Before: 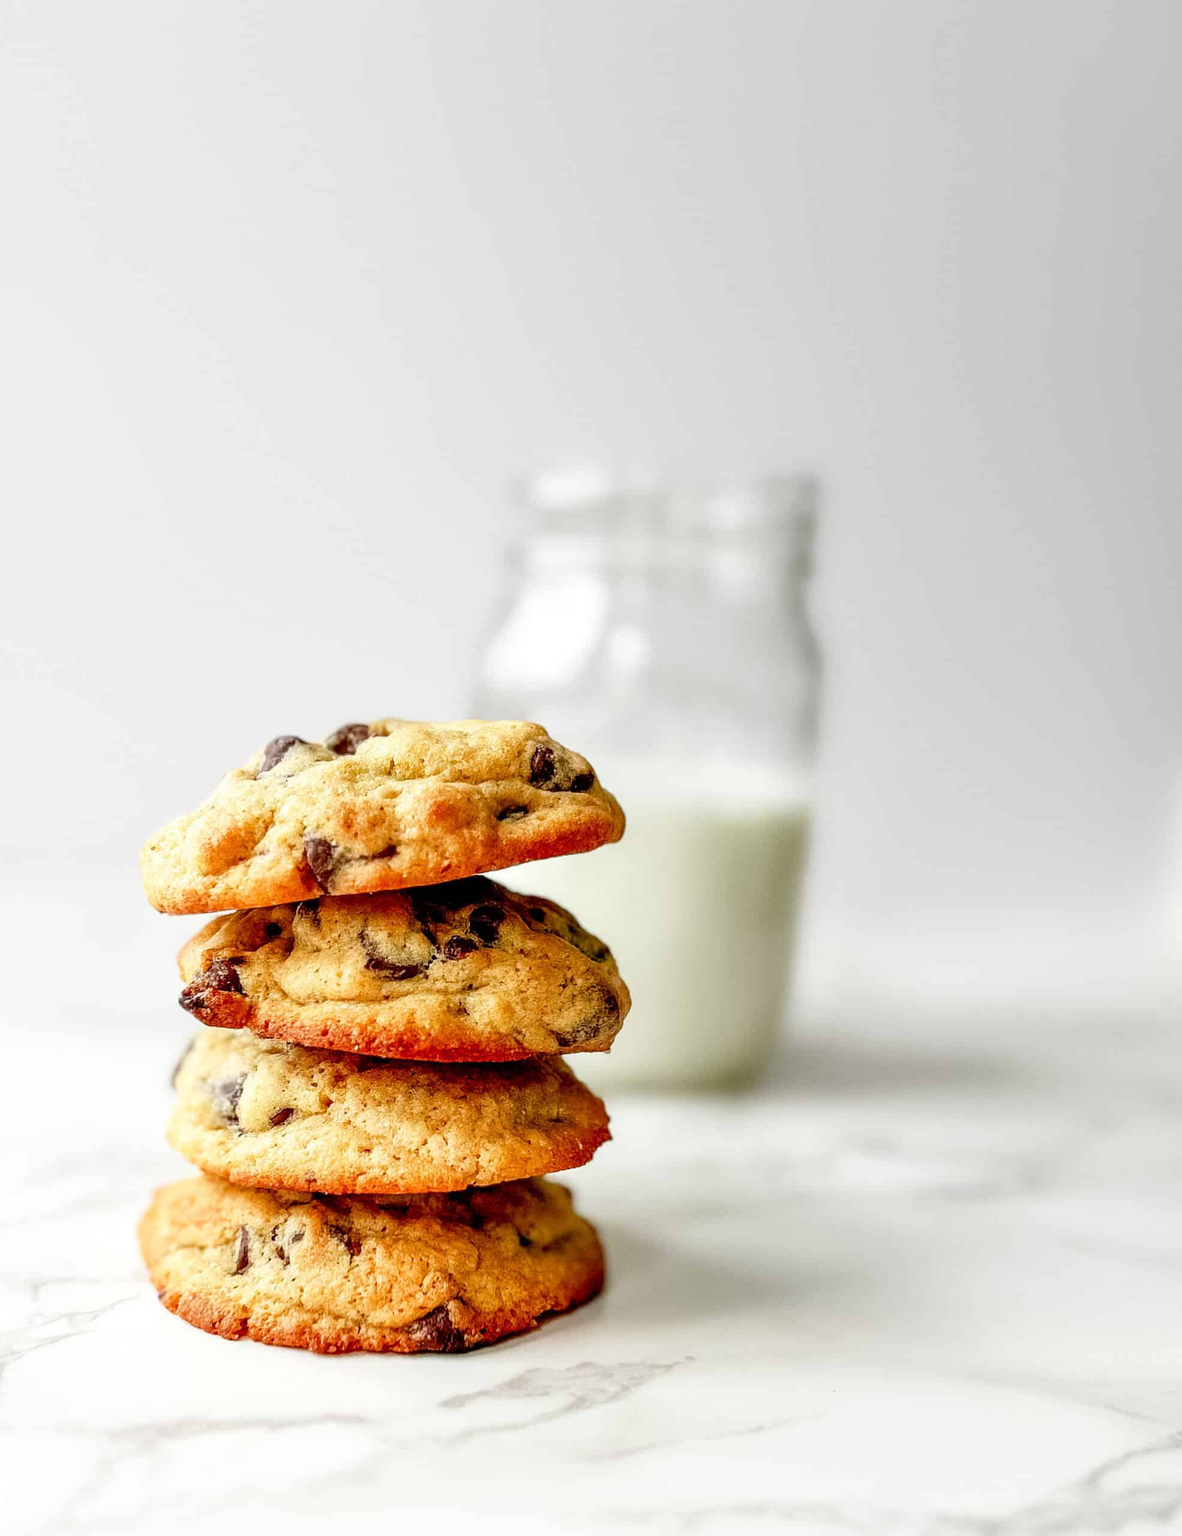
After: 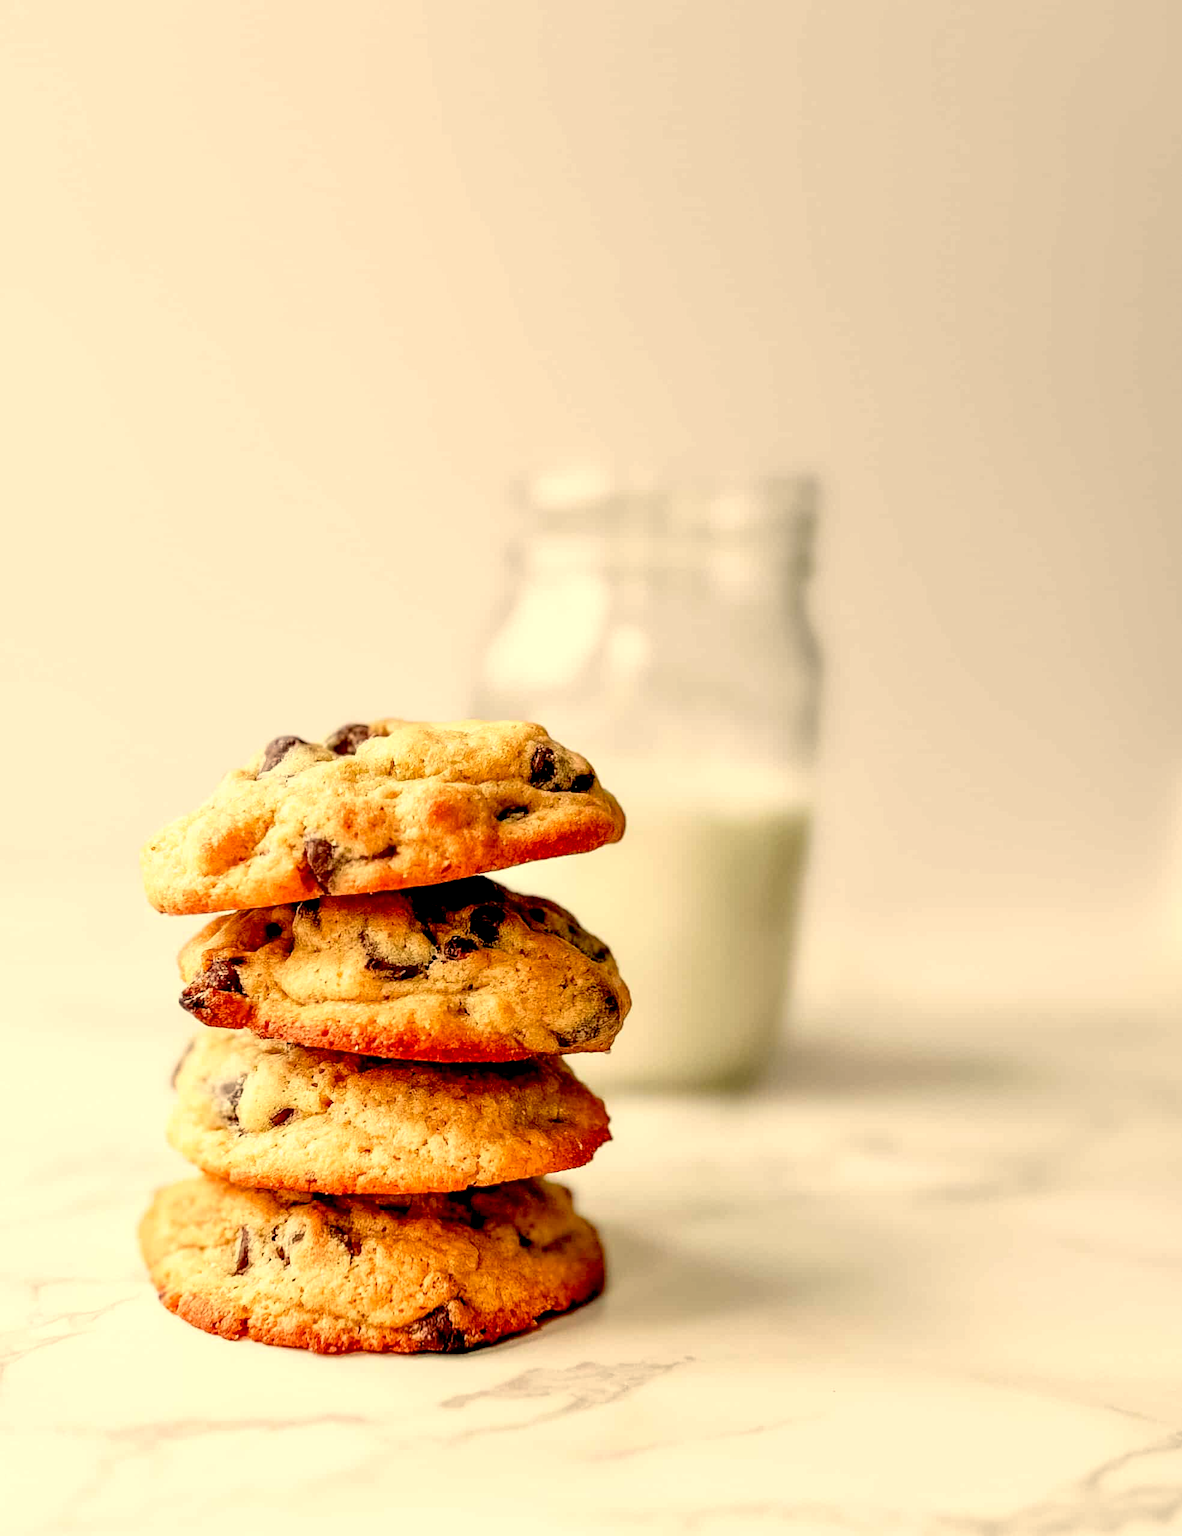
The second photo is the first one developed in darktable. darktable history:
white balance: red 1.123, blue 0.83
exposure: black level correction 0.012, compensate highlight preservation false
